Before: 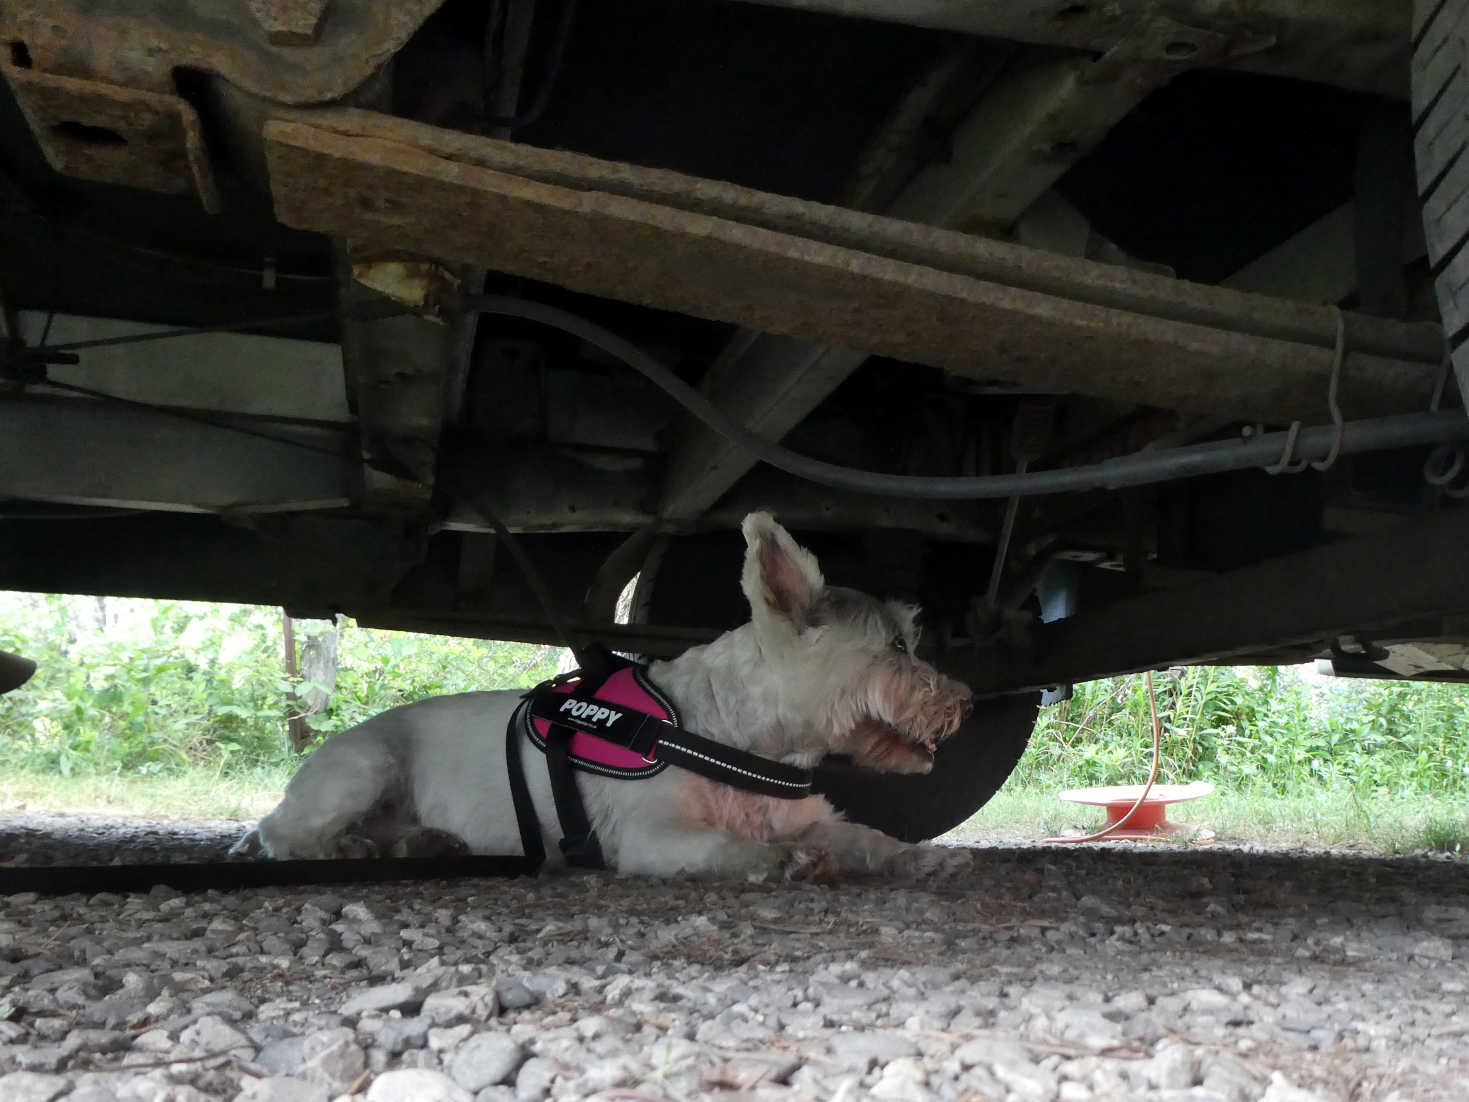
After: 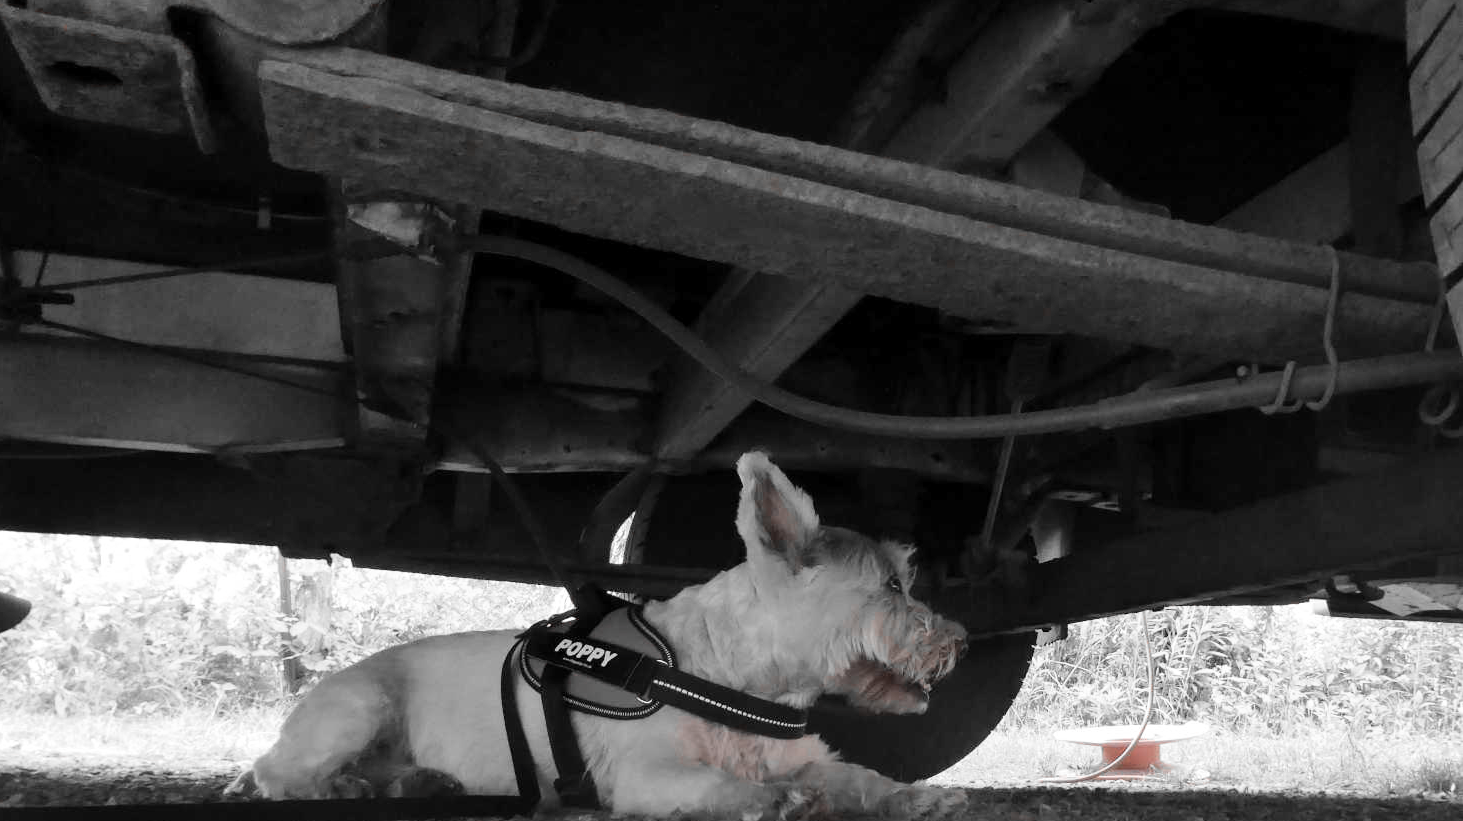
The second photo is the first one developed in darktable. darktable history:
tone curve: curves: ch0 [(0, 0) (0.003, 0.004) (0.011, 0.014) (0.025, 0.032) (0.044, 0.057) (0.069, 0.089) (0.1, 0.128) (0.136, 0.174) (0.177, 0.227) (0.224, 0.287) (0.277, 0.354) (0.335, 0.427) (0.399, 0.507) (0.468, 0.582) (0.543, 0.653) (0.623, 0.726) (0.709, 0.799) (0.801, 0.876) (0.898, 0.937) (1, 1)], color space Lab, independent channels, preserve colors none
crop: left 0.351%, top 5.521%, bottom 19.898%
color zones: curves: ch1 [(0, 0.006) (0.094, 0.285) (0.171, 0.001) (0.429, 0.001) (0.571, 0.003) (0.714, 0.004) (0.857, 0.004) (1, 0.006)]
exposure: exposure 0.02 EV, compensate highlight preservation false
